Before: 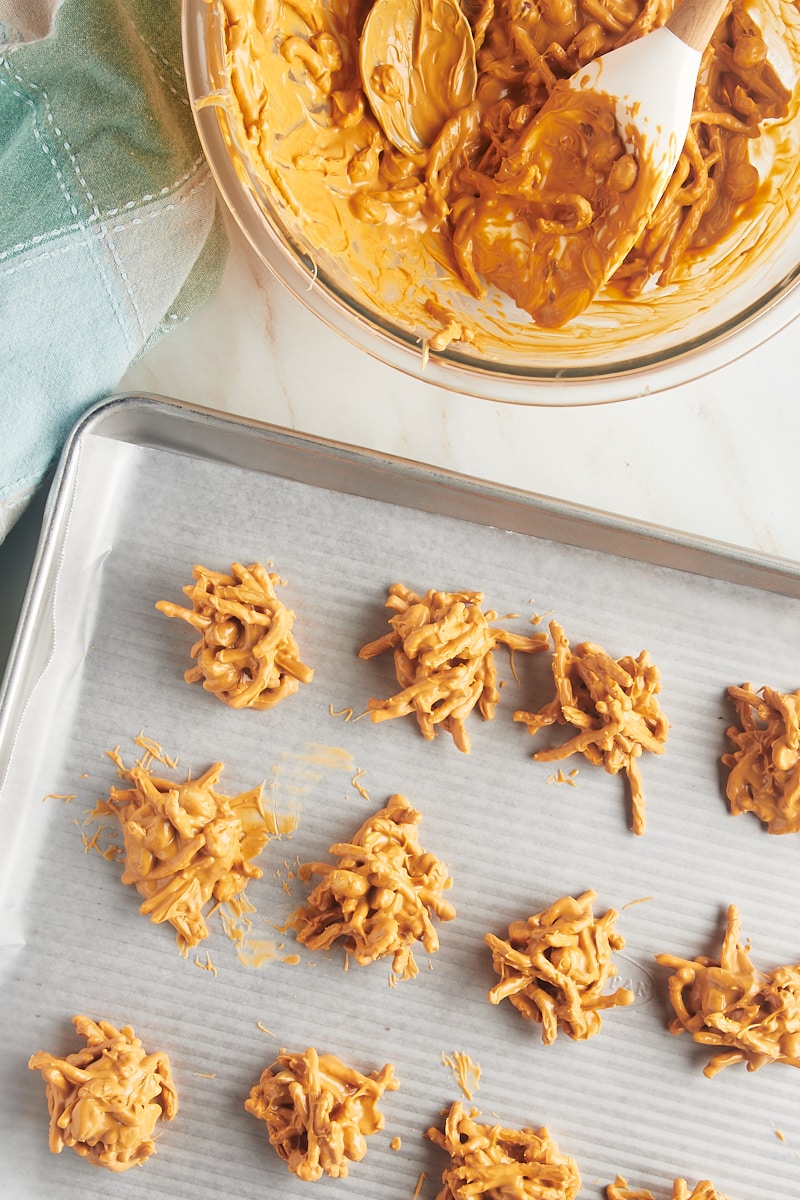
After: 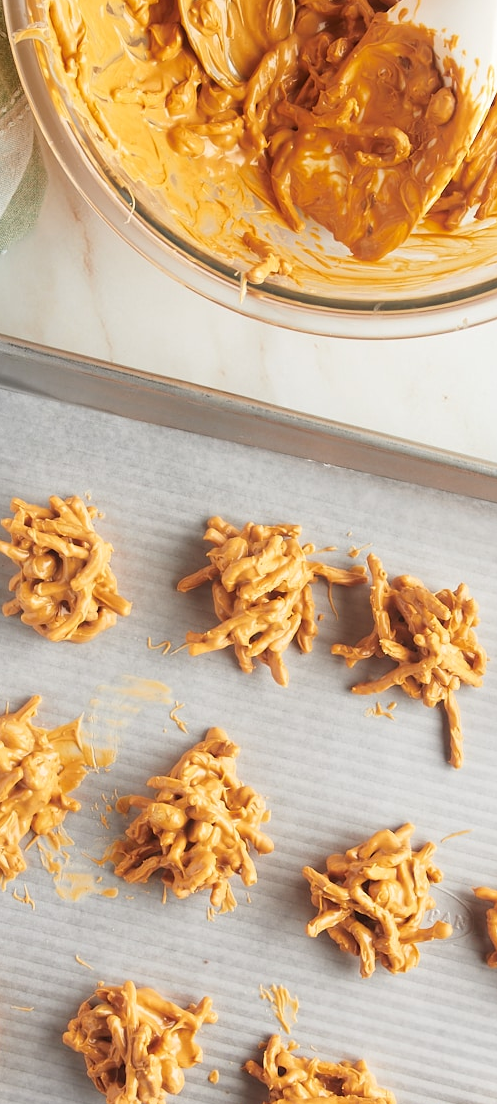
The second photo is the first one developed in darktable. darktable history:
crop and rotate: left 22.8%, top 5.642%, right 15.063%, bottom 2.276%
tone equalizer: on, module defaults
